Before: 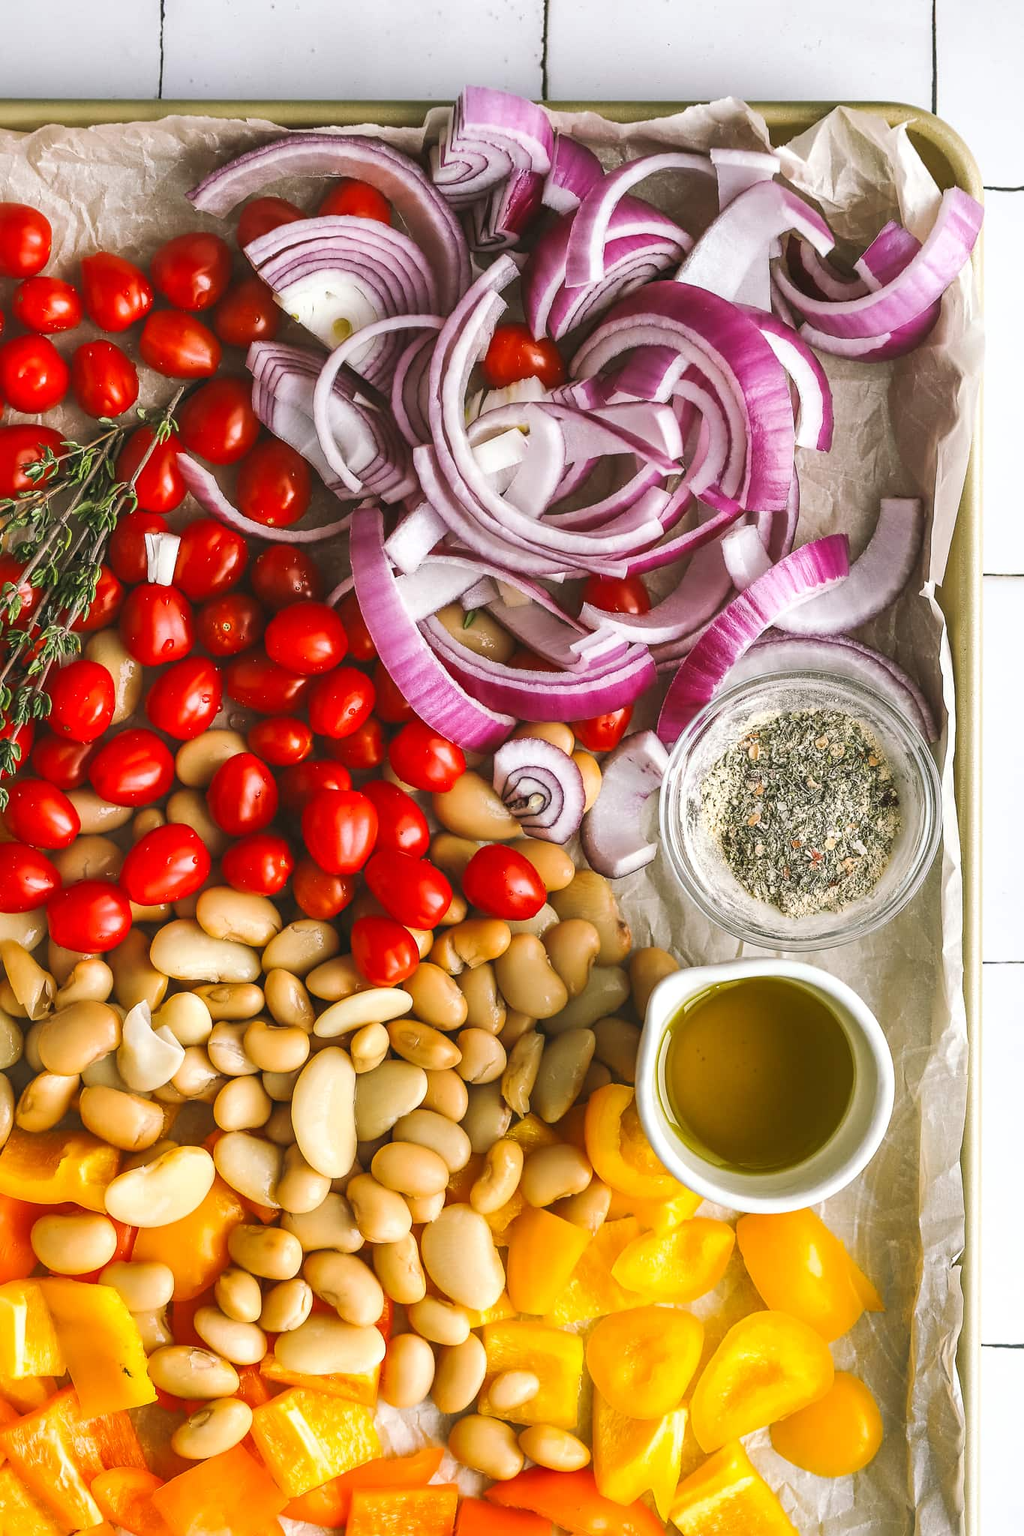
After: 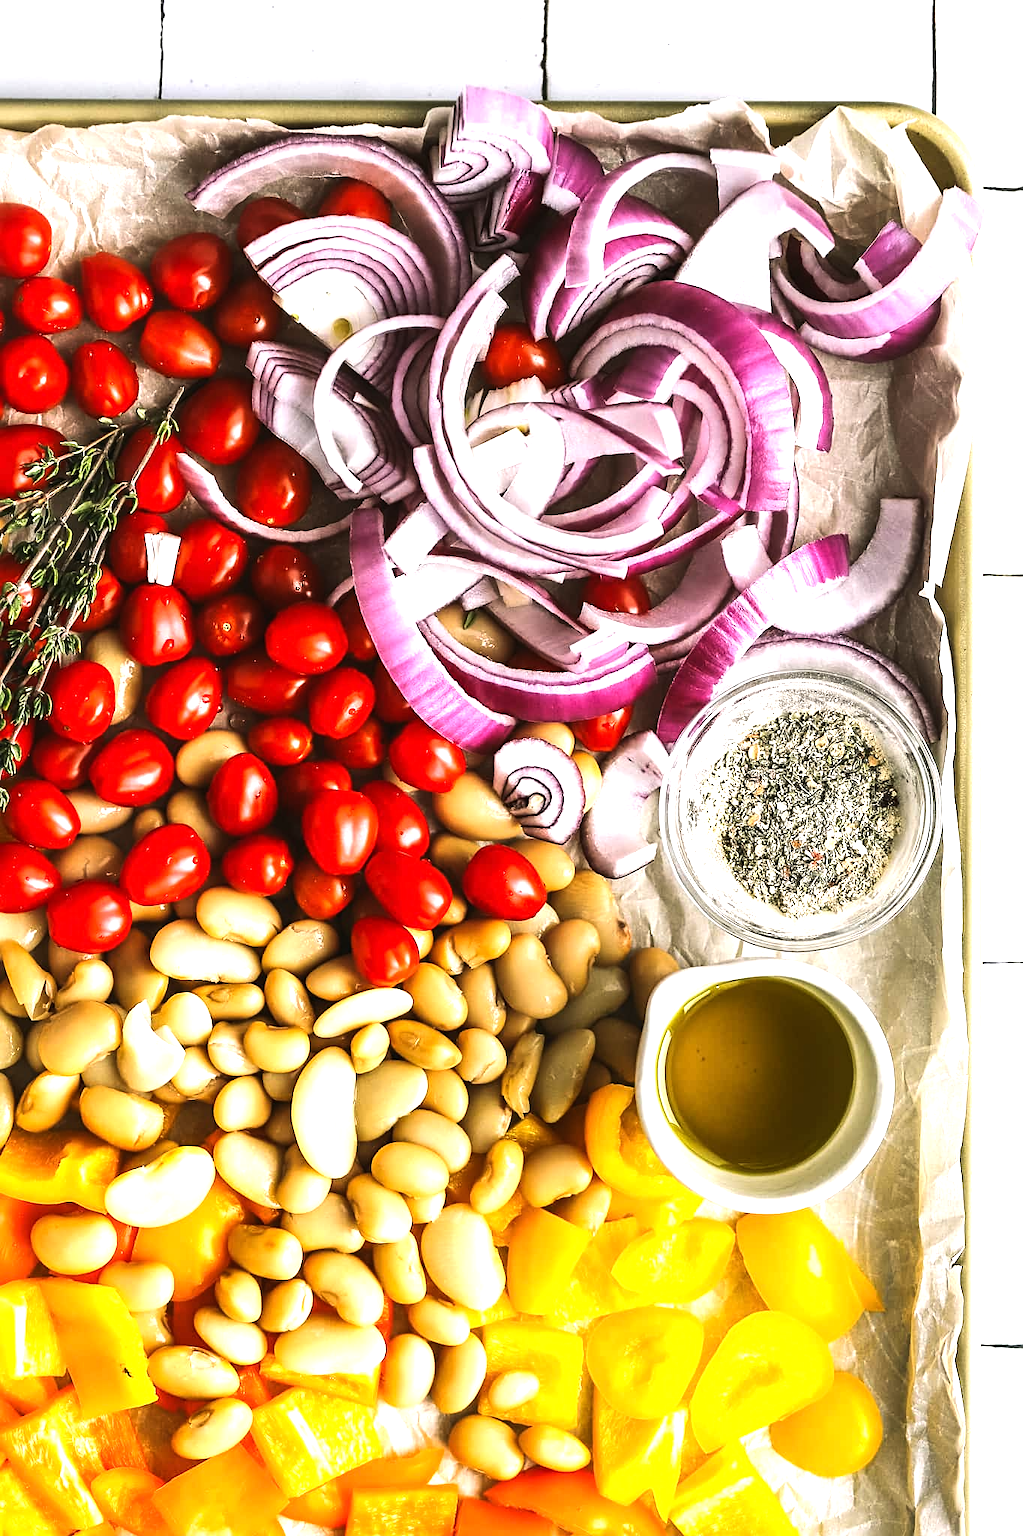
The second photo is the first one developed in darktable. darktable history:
tone equalizer: -8 EV -1.08 EV, -7 EV -1.01 EV, -6 EV -0.867 EV, -5 EV -0.578 EV, -3 EV 0.578 EV, -2 EV 0.867 EV, -1 EV 1.01 EV, +0 EV 1.08 EV, edges refinement/feathering 500, mask exposure compensation -1.57 EV, preserve details no
sharpen: amount 0.2
